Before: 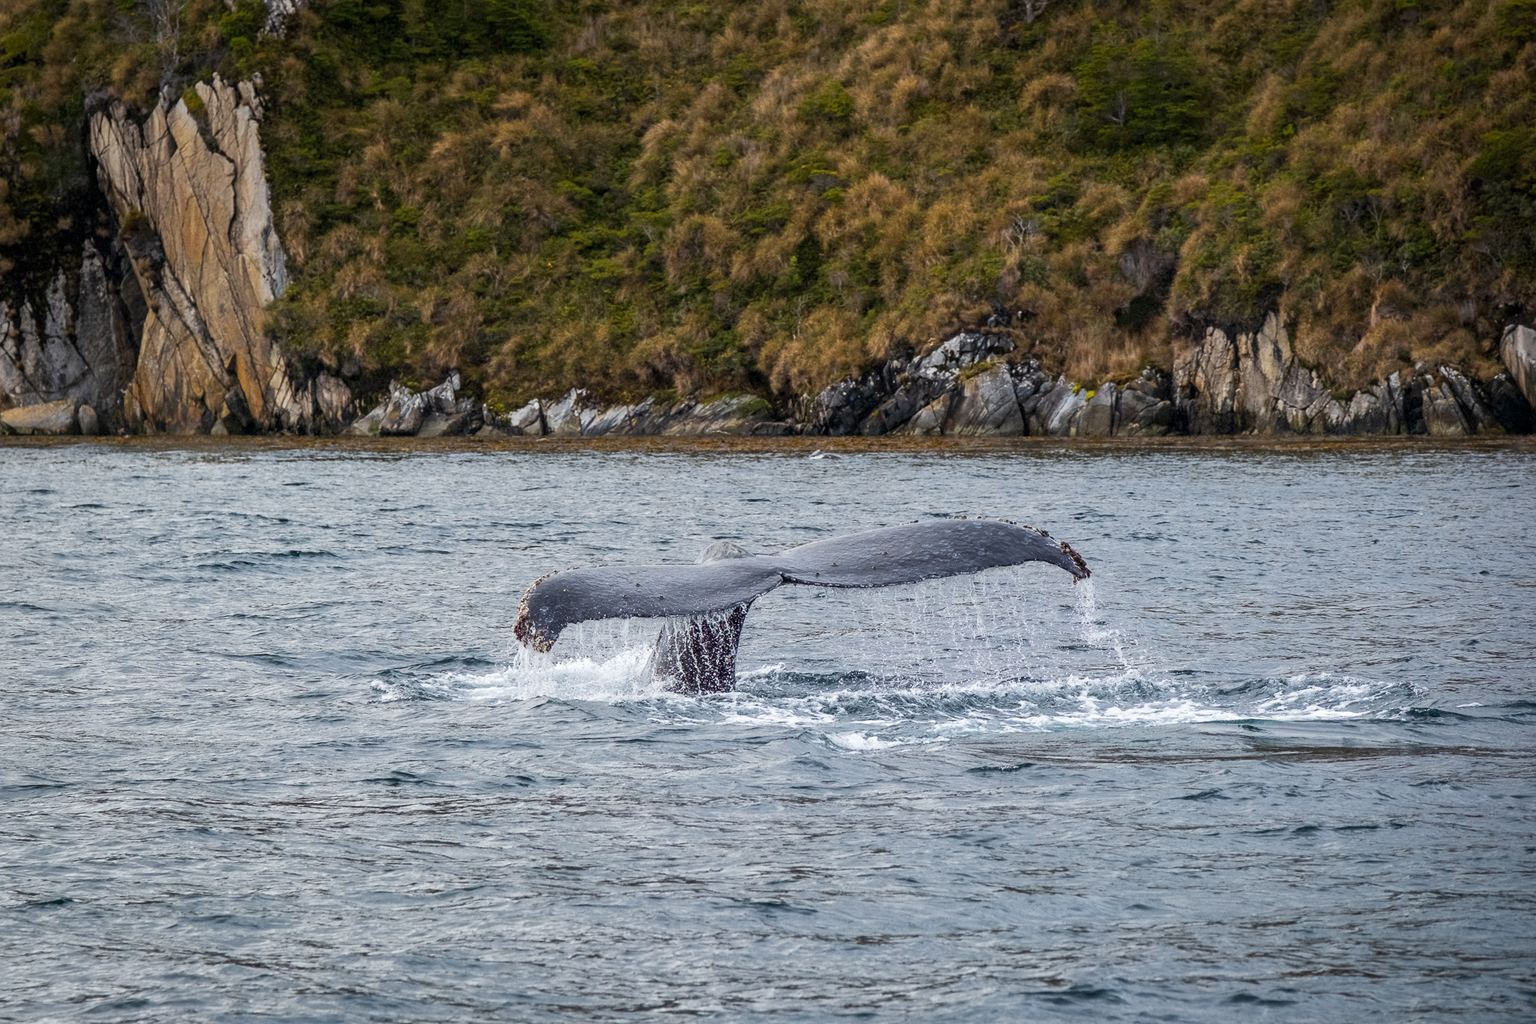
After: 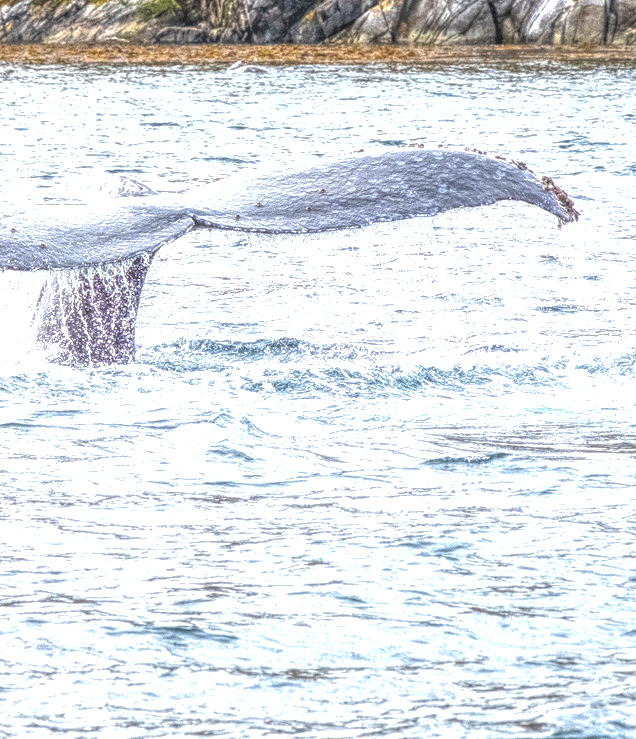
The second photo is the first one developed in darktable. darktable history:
crop: left 40.878%, top 39.176%, right 25.993%, bottom 3.081%
local contrast: highlights 20%, shadows 30%, detail 200%, midtone range 0.2
tone equalizer: -8 EV -0.417 EV, -7 EV -0.389 EV, -6 EV -0.333 EV, -5 EV -0.222 EV, -3 EV 0.222 EV, -2 EV 0.333 EV, -1 EV 0.389 EV, +0 EV 0.417 EV, edges refinement/feathering 500, mask exposure compensation -1.57 EV, preserve details no
exposure: black level correction 0, exposure 1.2 EV, compensate exposure bias true, compensate highlight preservation false
